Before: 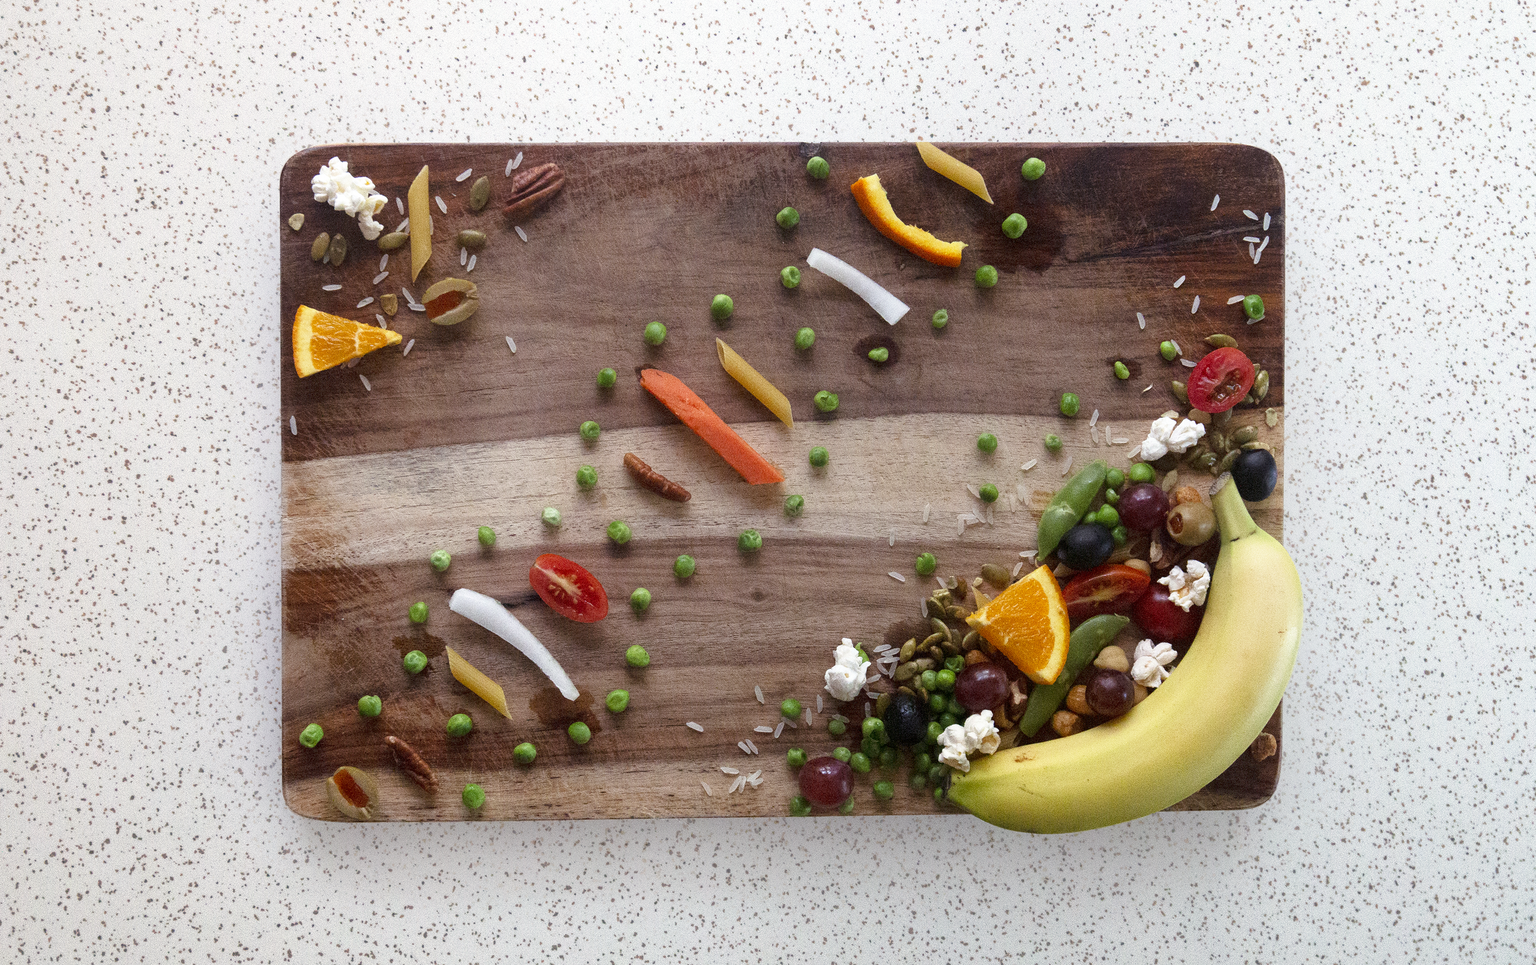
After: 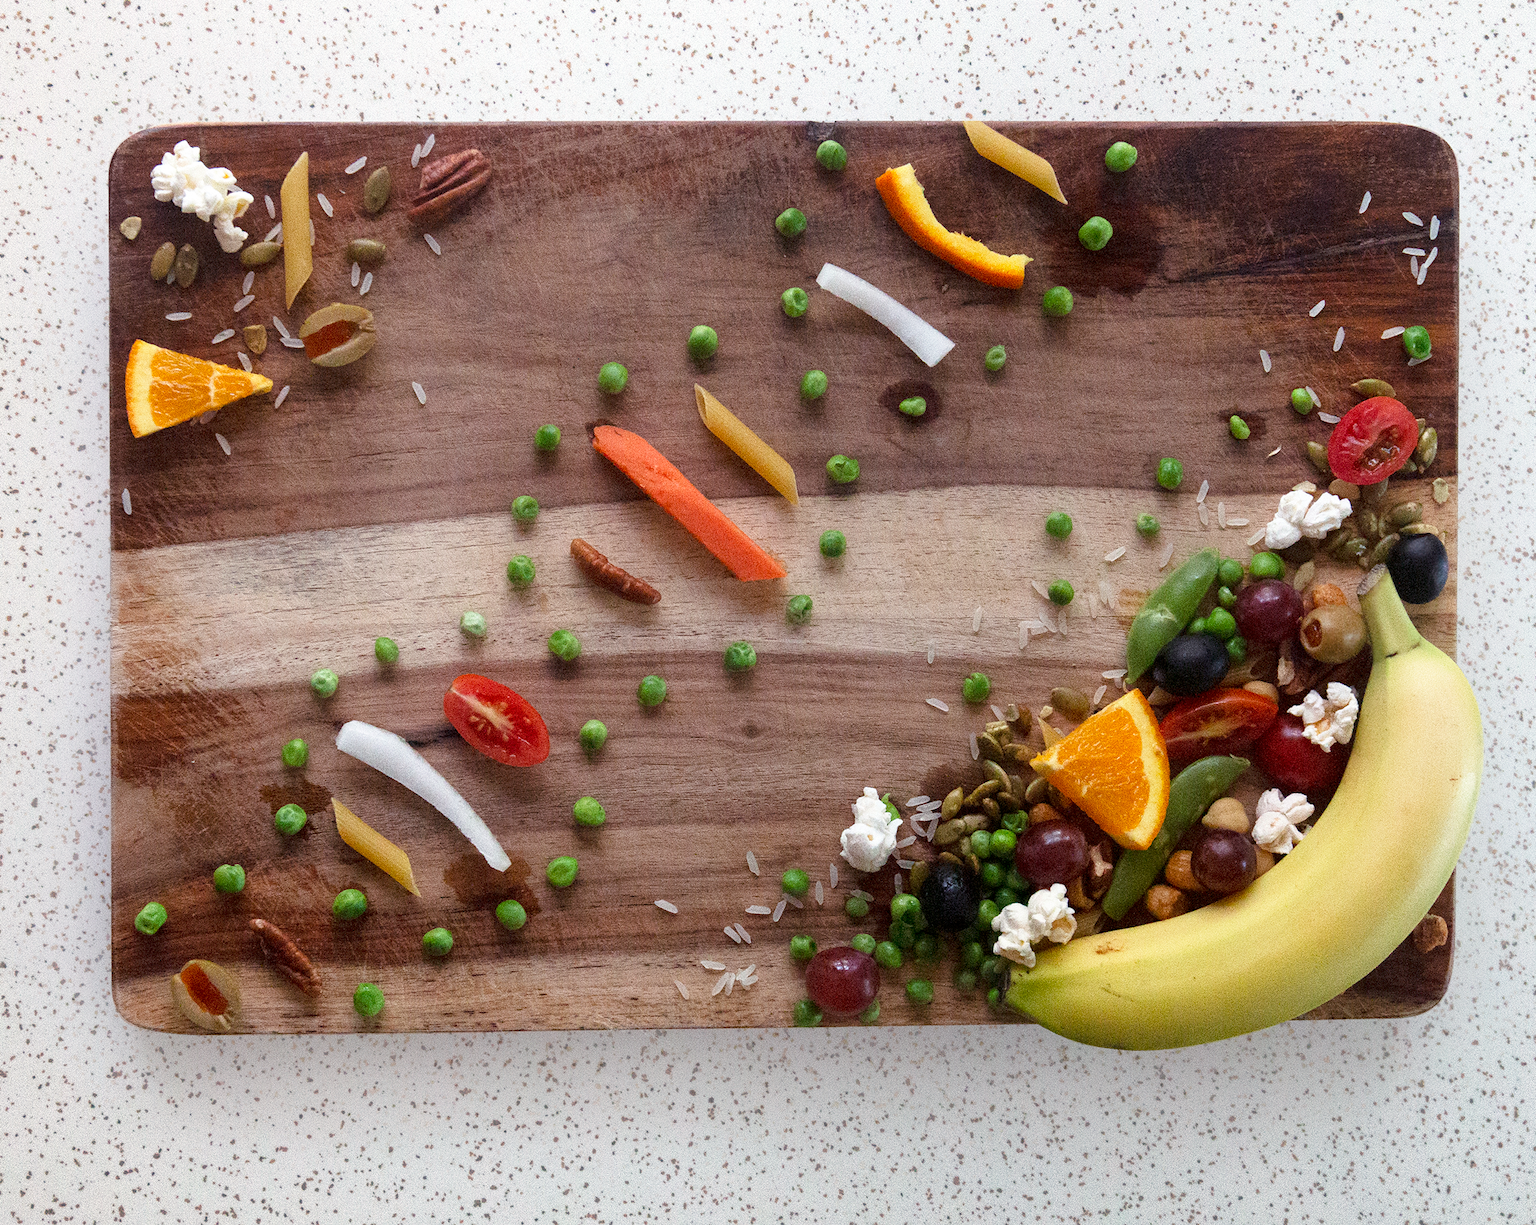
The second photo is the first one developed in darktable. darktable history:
crop and rotate: left 12.981%, top 5.429%, right 12.558%
